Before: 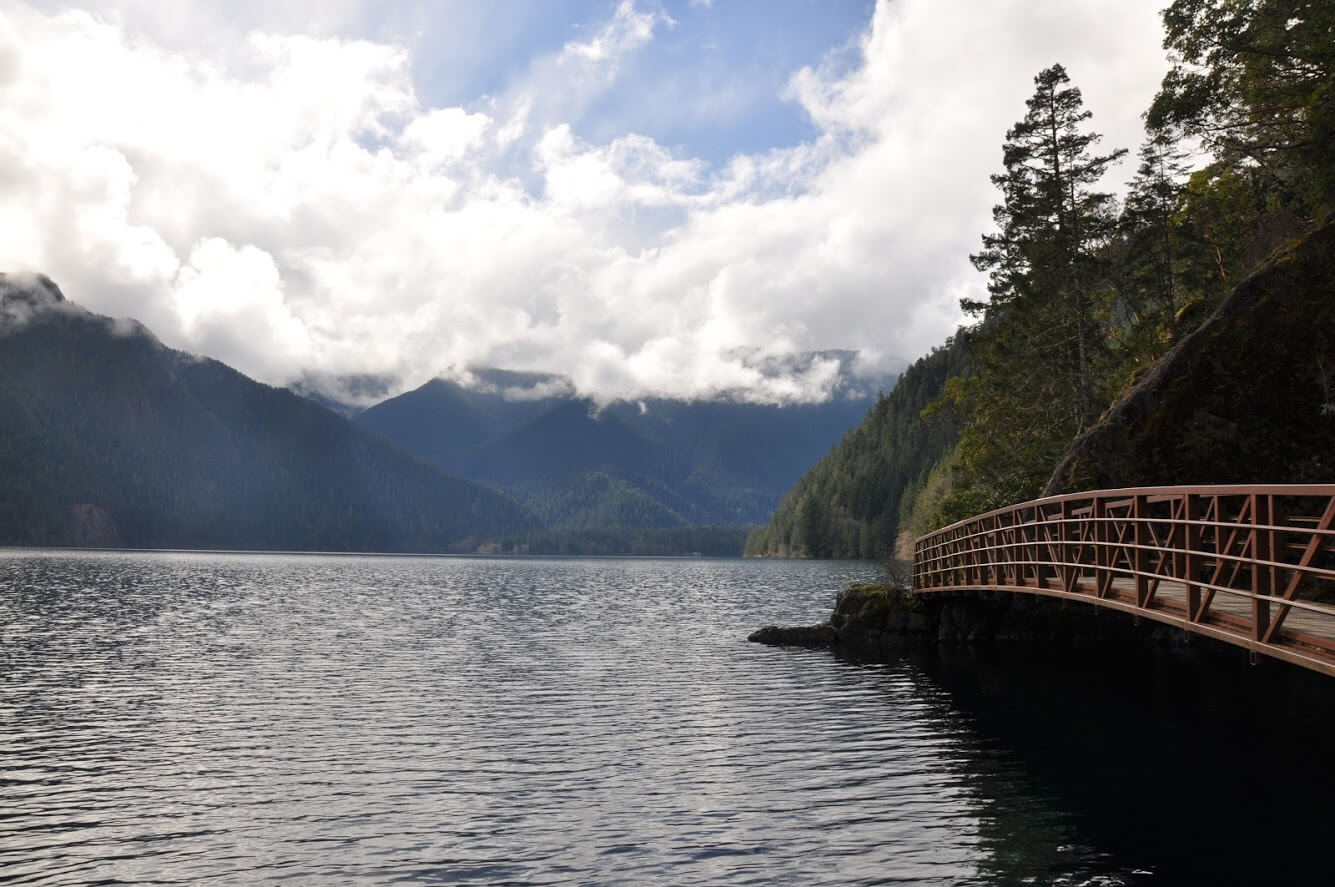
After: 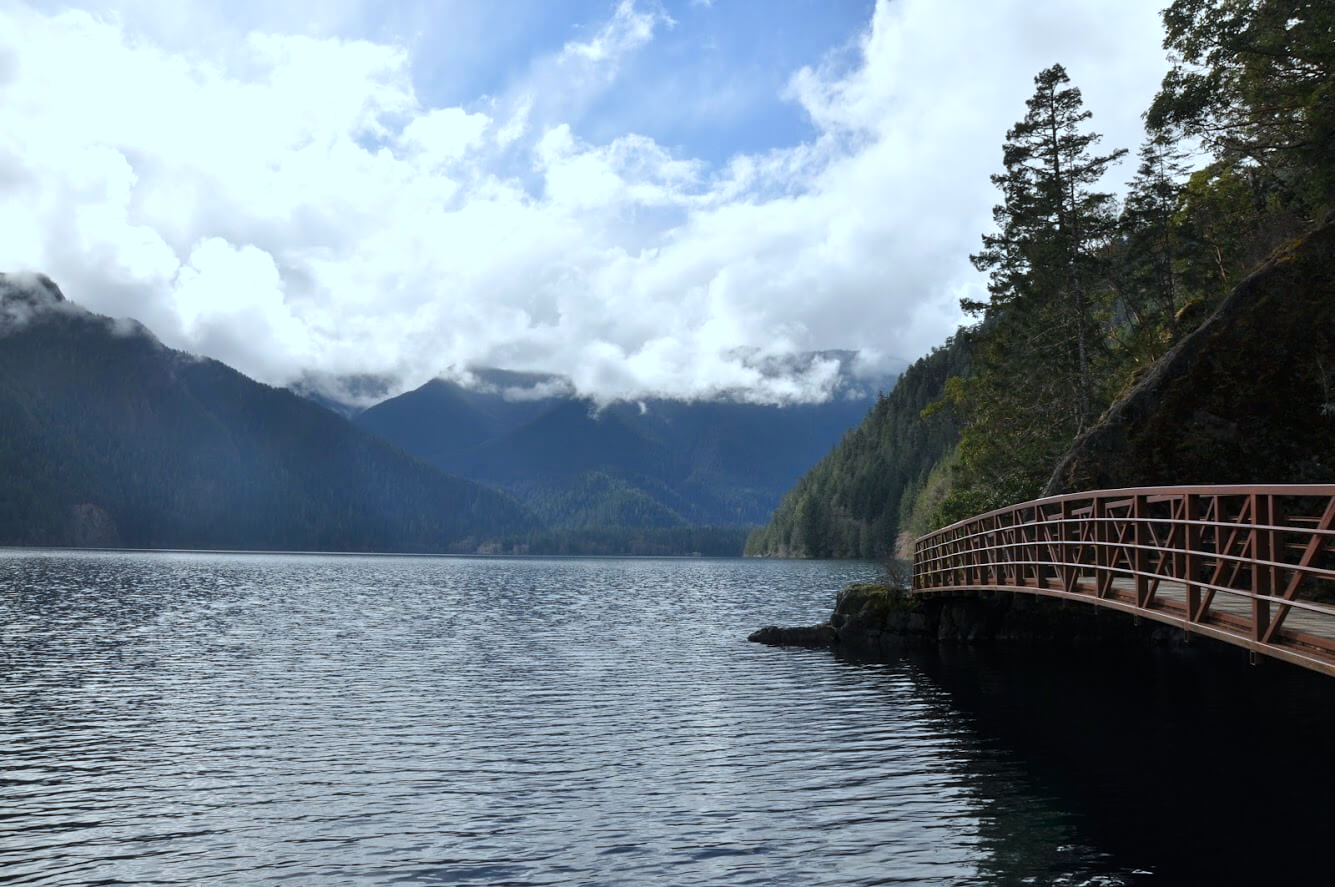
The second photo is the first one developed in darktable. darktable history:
color calibration: illuminant F (fluorescent), F source F9 (Cool White Deluxe 4150 K) – high CRI, x 0.375, y 0.373, temperature 4154.21 K
